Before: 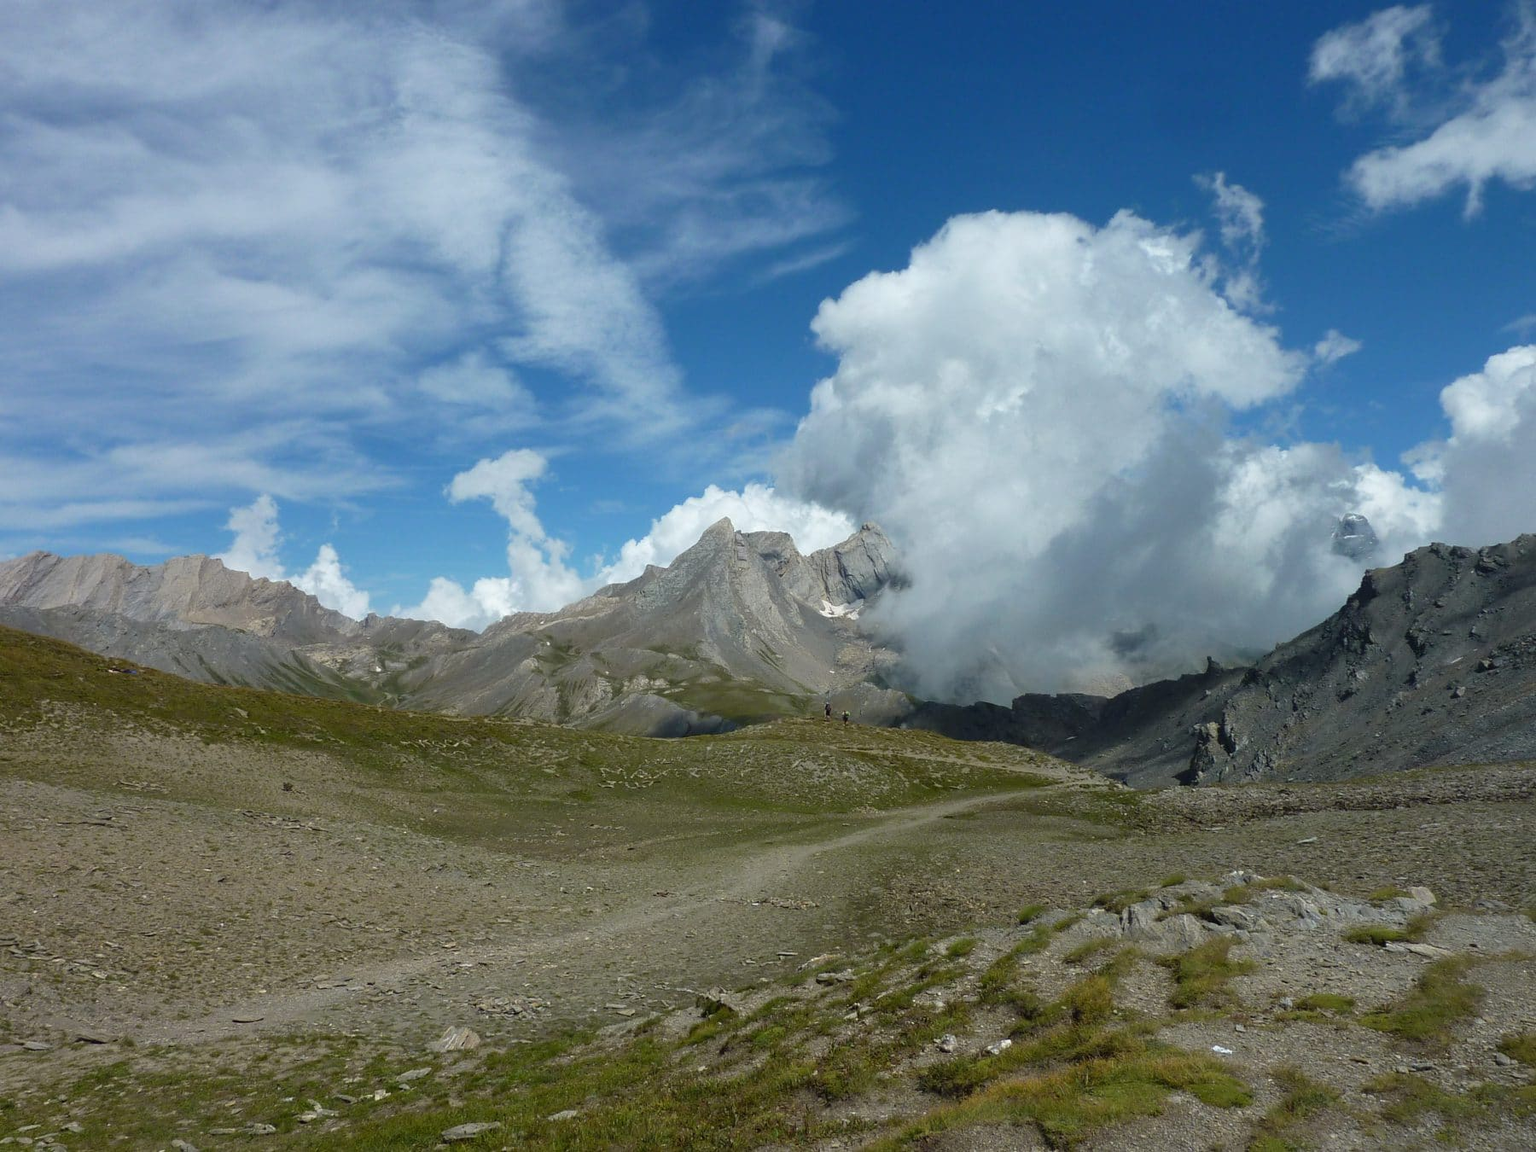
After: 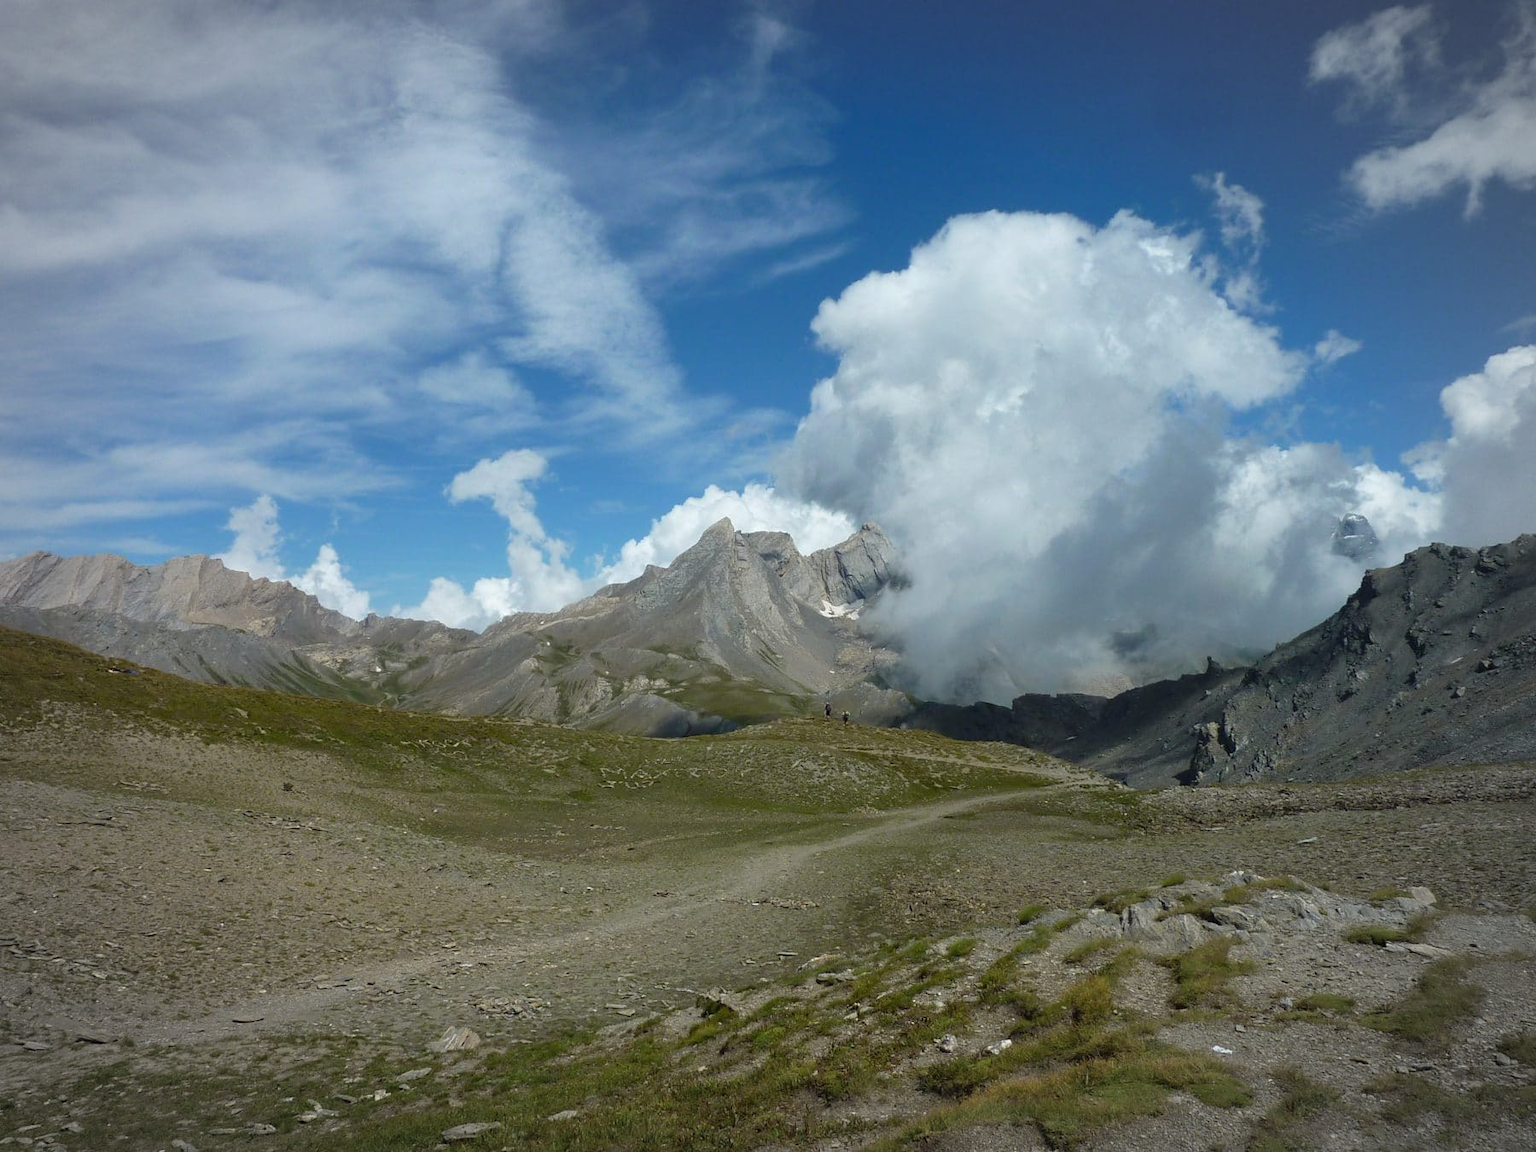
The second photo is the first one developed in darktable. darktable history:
vignetting: brightness -0.272, automatic ratio true
